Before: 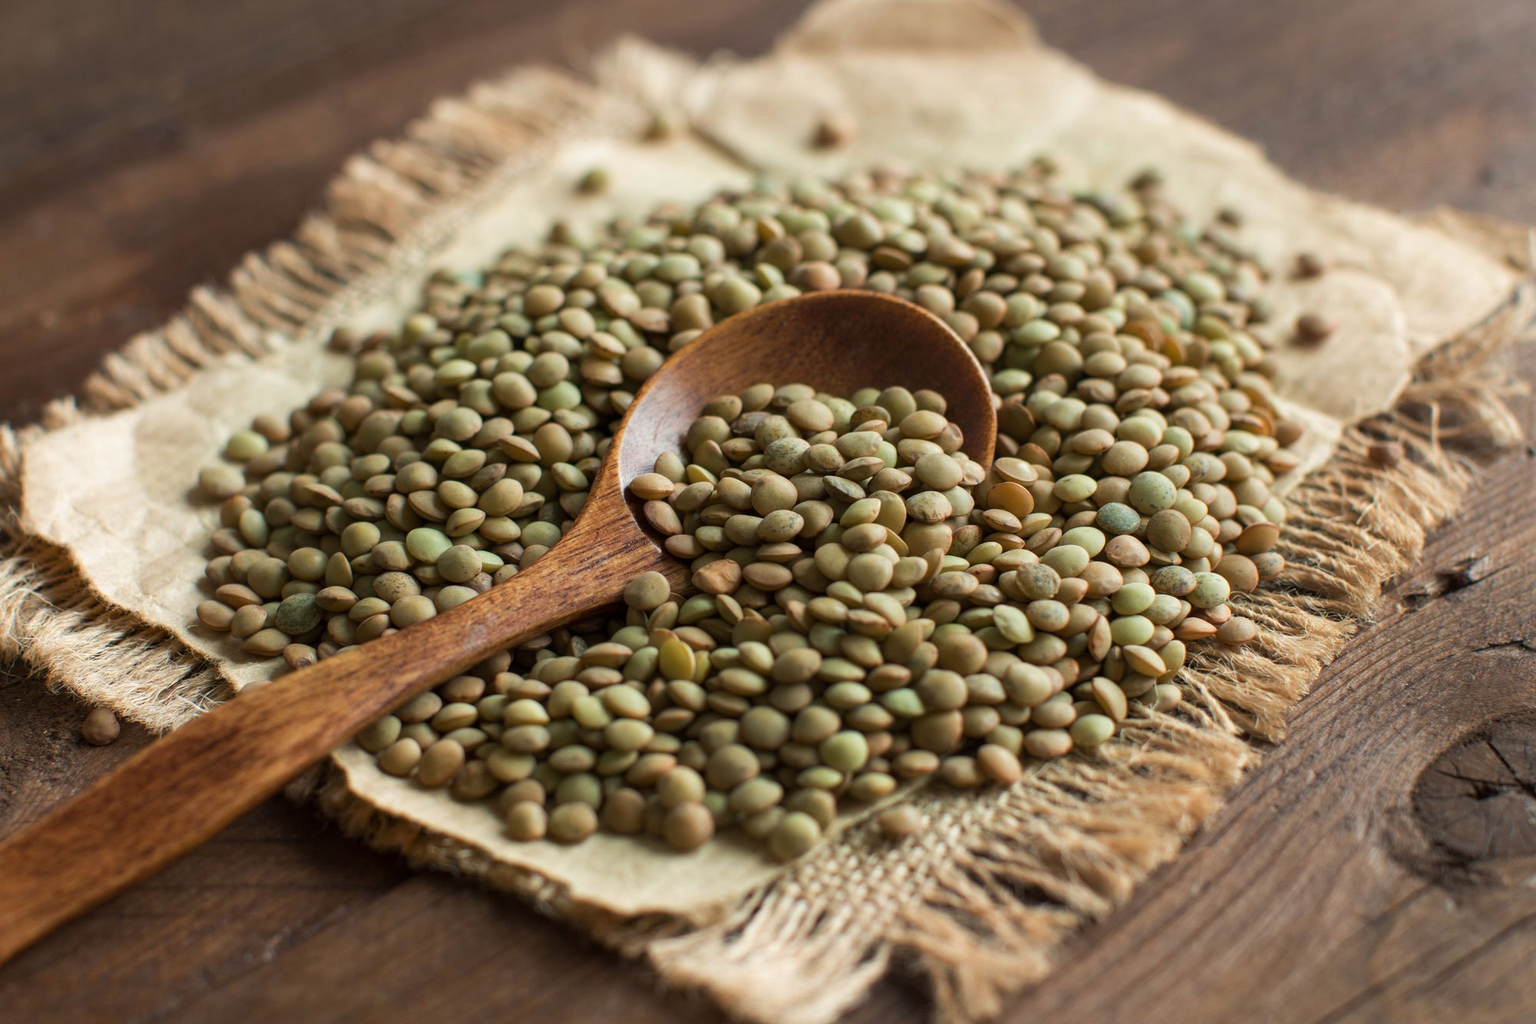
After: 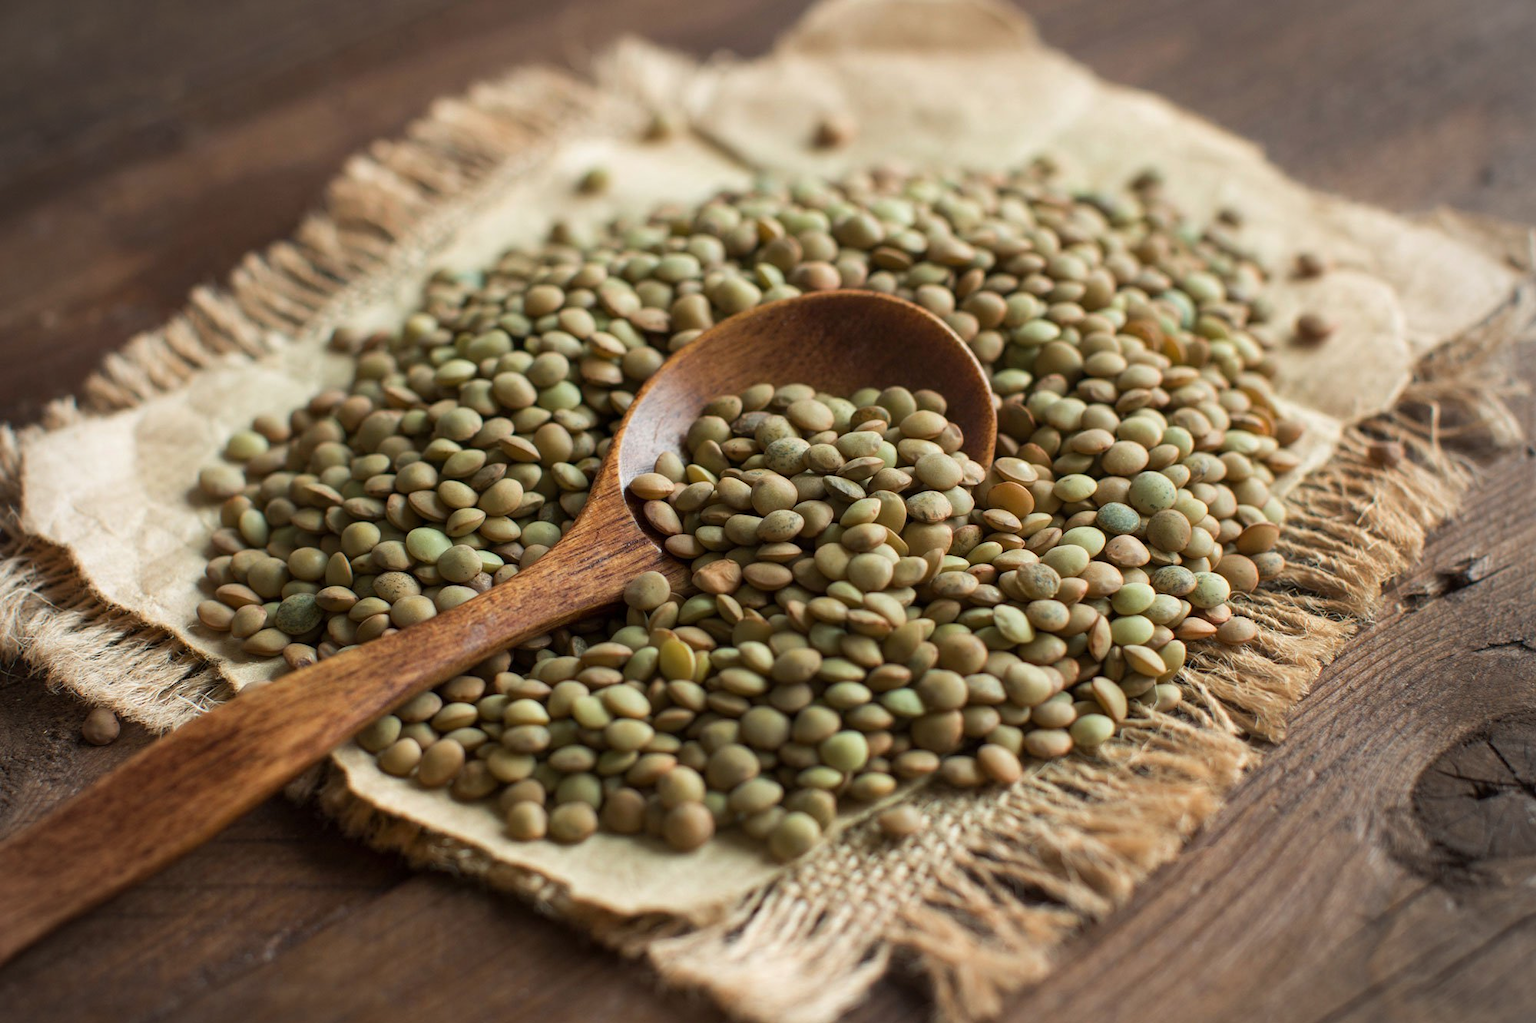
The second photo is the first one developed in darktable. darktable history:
vignetting: fall-off radius 61.17%
